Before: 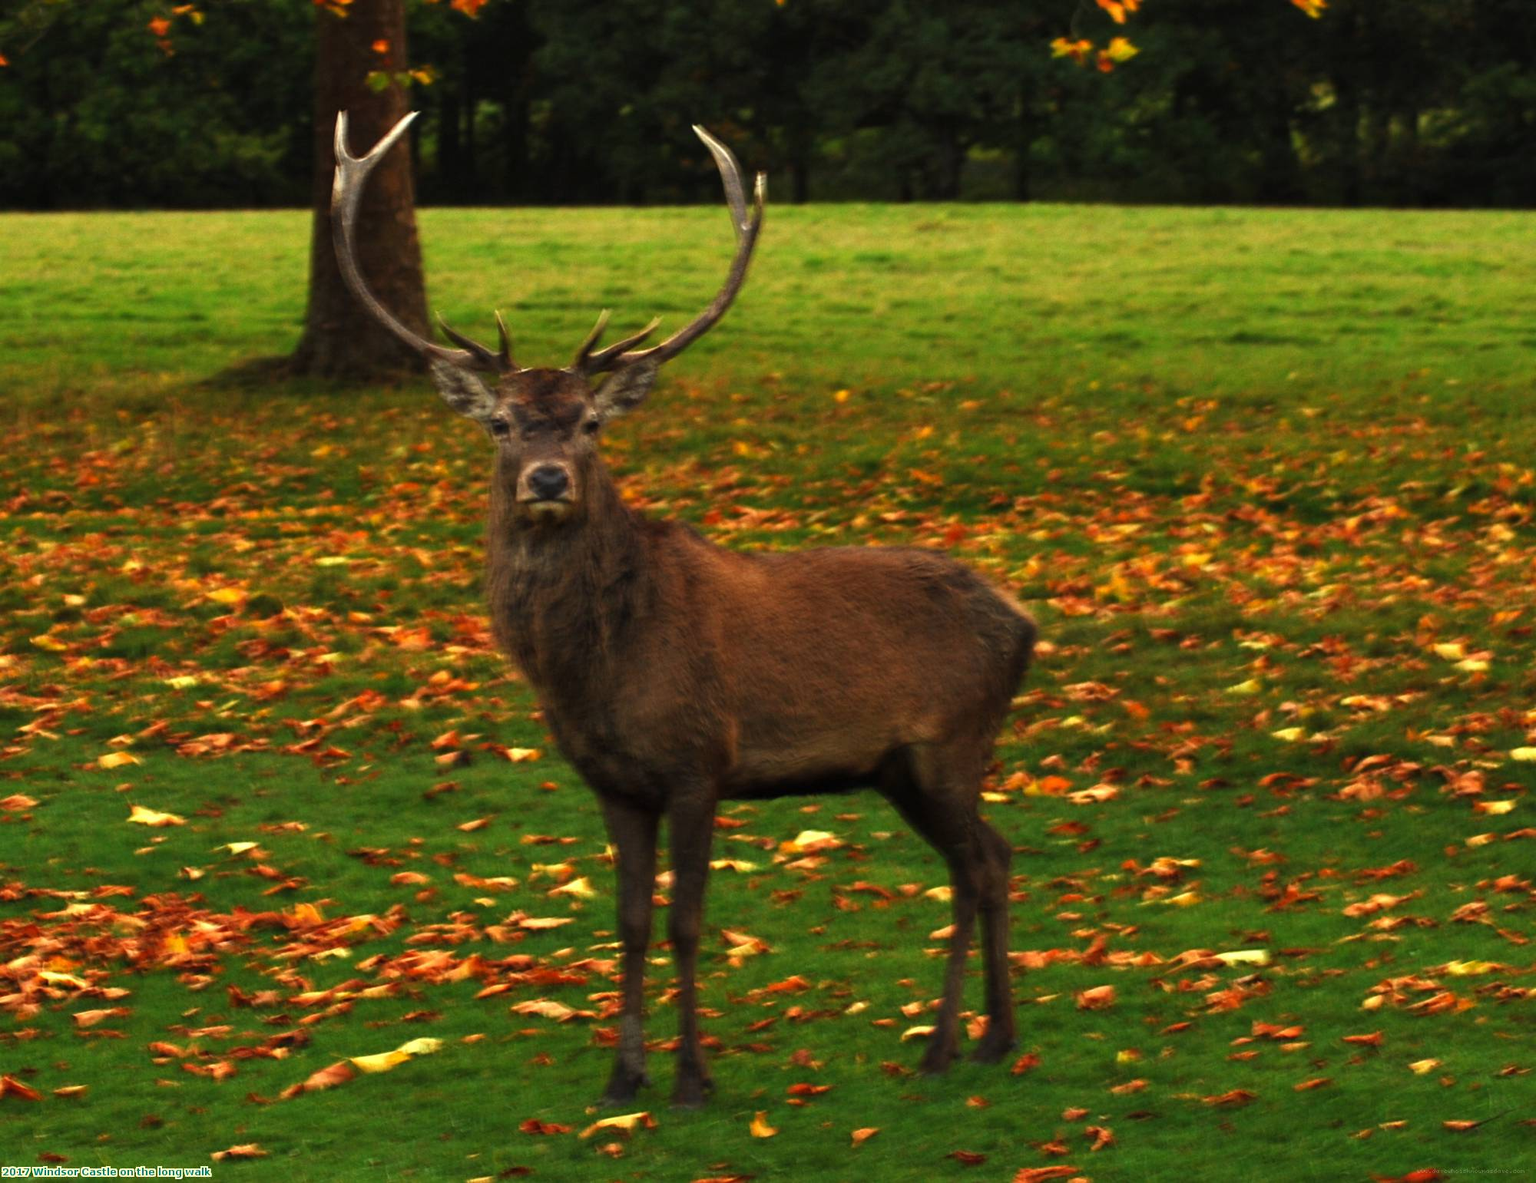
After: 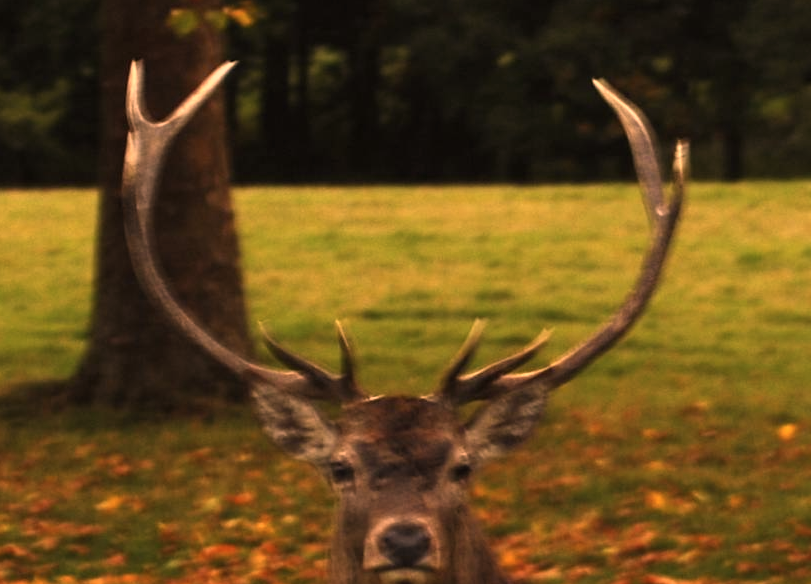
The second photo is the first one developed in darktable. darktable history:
color correction: highlights a* 40, highlights b* 40, saturation 0.69
white balance: emerald 1
crop: left 15.452%, top 5.459%, right 43.956%, bottom 56.62%
